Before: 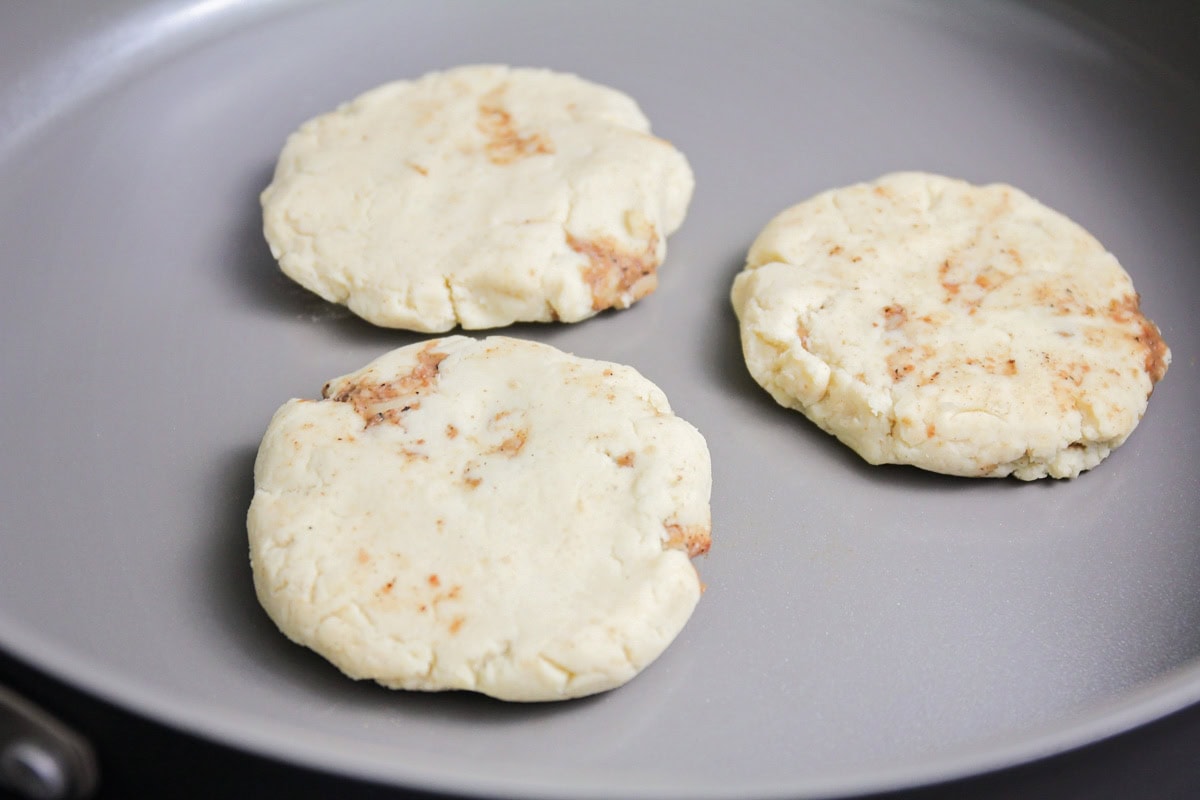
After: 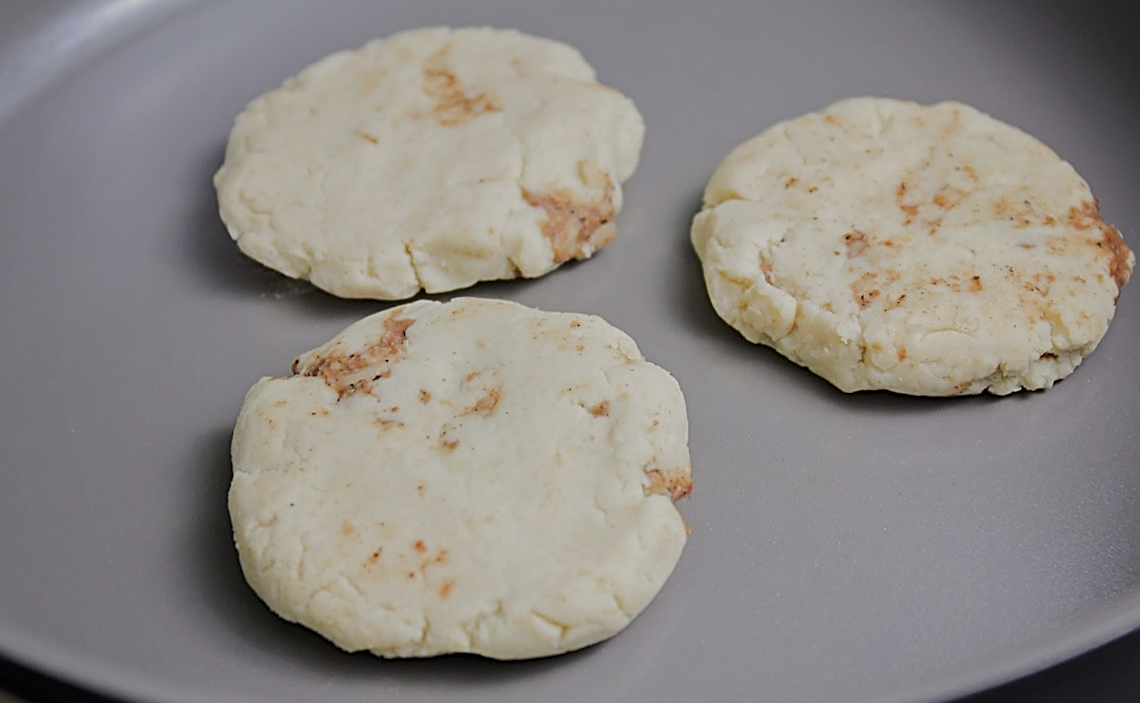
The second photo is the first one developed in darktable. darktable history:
rotate and perspective: rotation -5°, crop left 0.05, crop right 0.952, crop top 0.11, crop bottom 0.89
exposure: black level correction 0, exposure -0.766 EV, compensate highlight preservation false
sharpen: radius 2.543, amount 0.636
